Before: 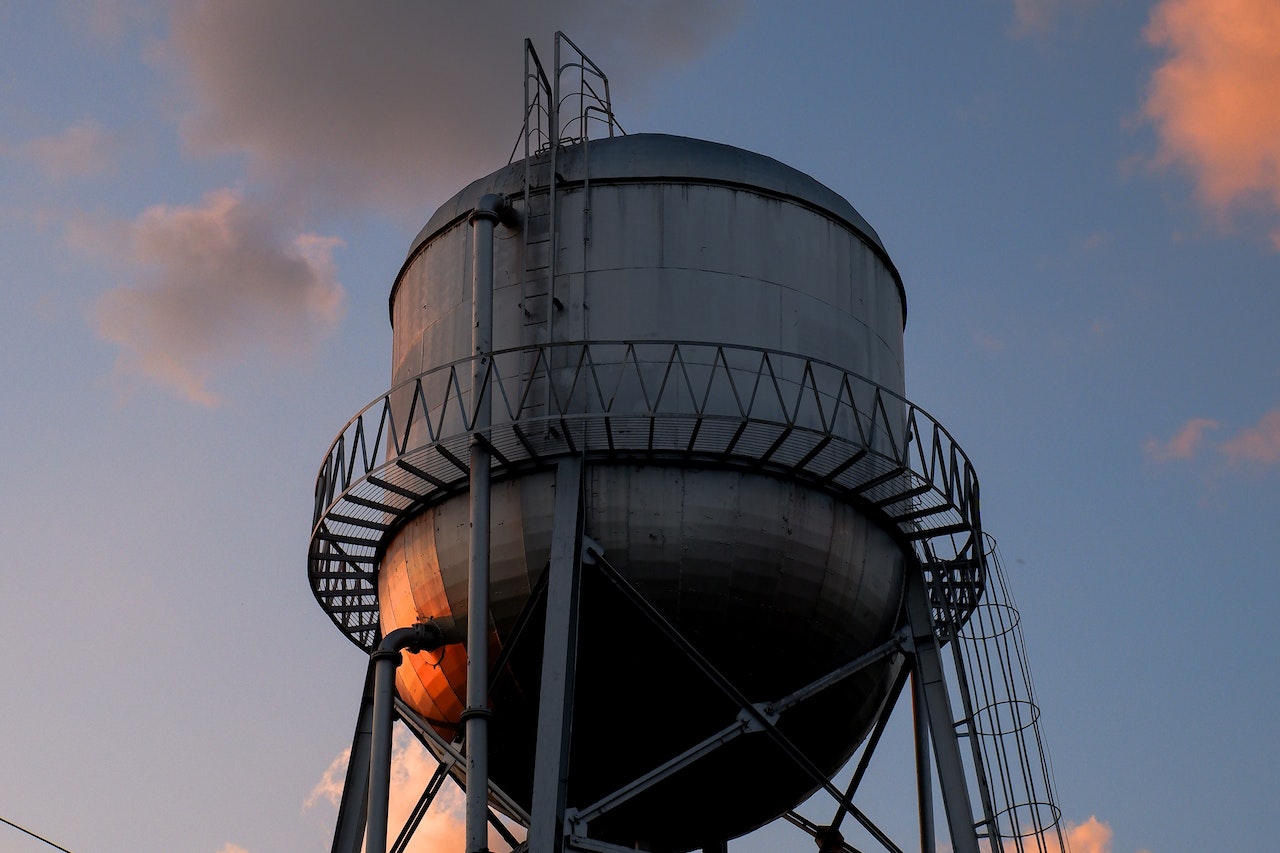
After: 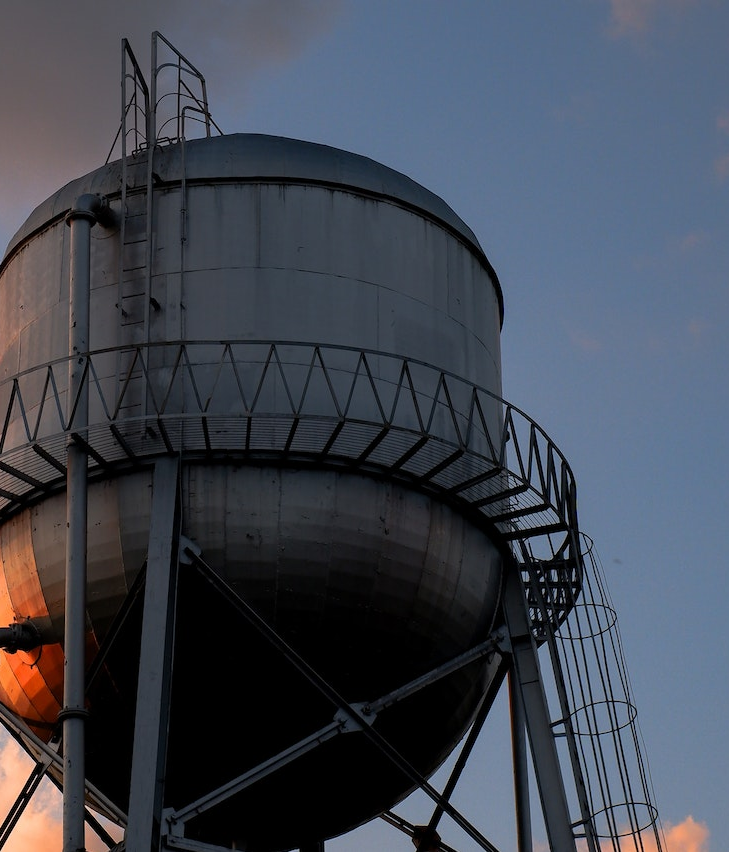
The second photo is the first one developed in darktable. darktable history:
crop: left 31.519%, top 0.015%, right 11.516%
